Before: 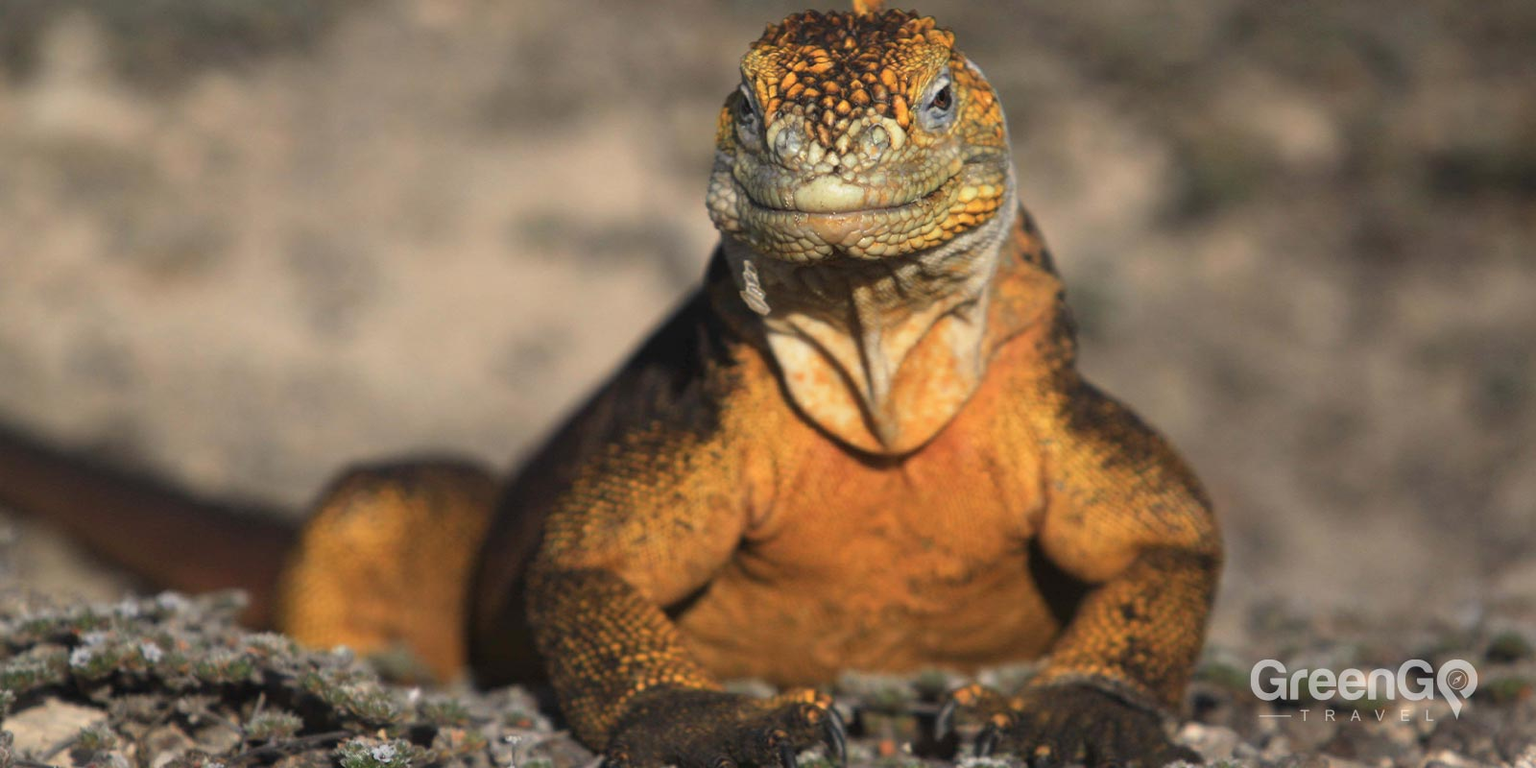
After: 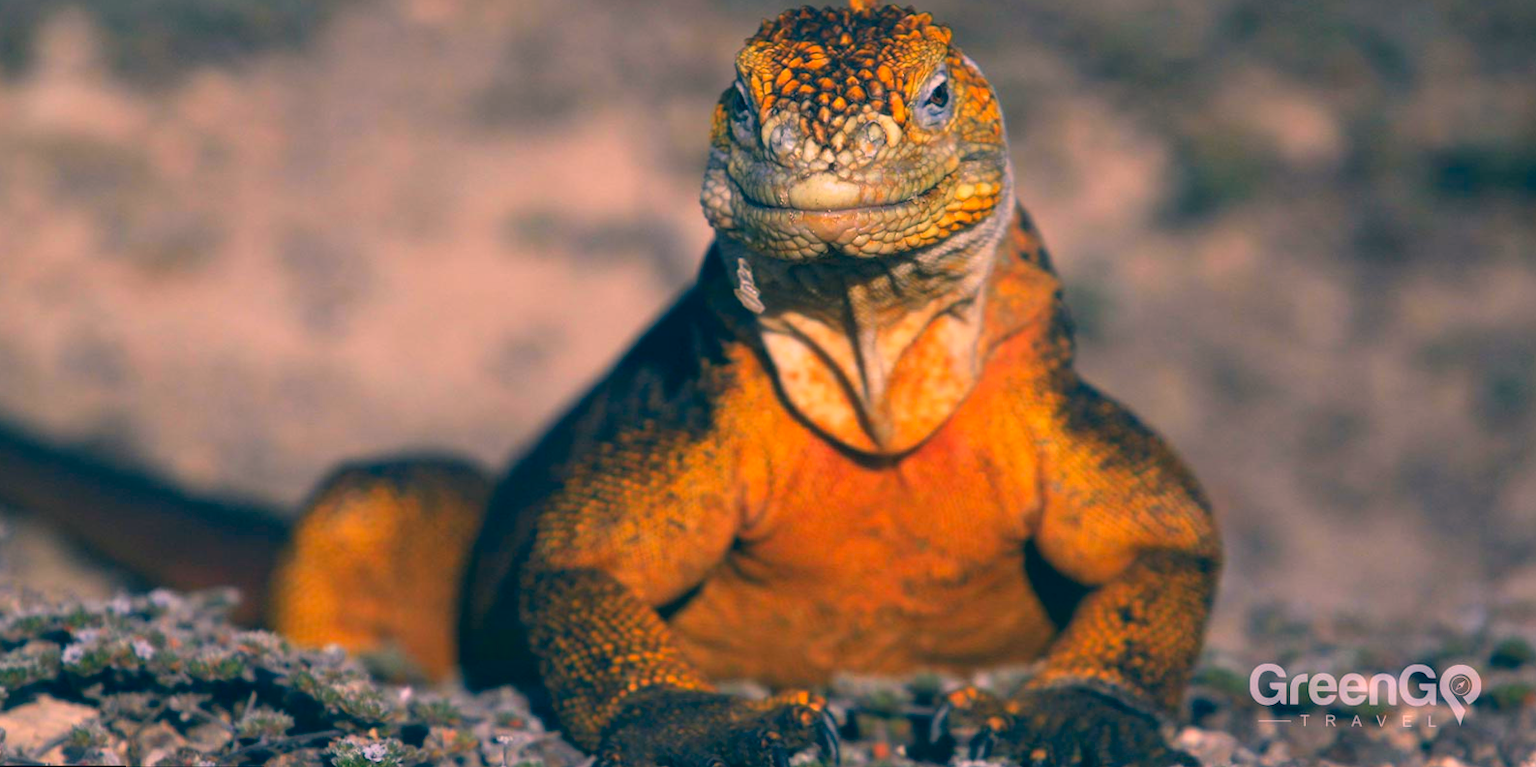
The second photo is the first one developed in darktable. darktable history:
color correction: highlights a* 17.03, highlights b* 0.205, shadows a* -15.38, shadows b* -14.56, saturation 1.5
rotate and perspective: rotation 0.192°, lens shift (horizontal) -0.015, crop left 0.005, crop right 0.996, crop top 0.006, crop bottom 0.99
